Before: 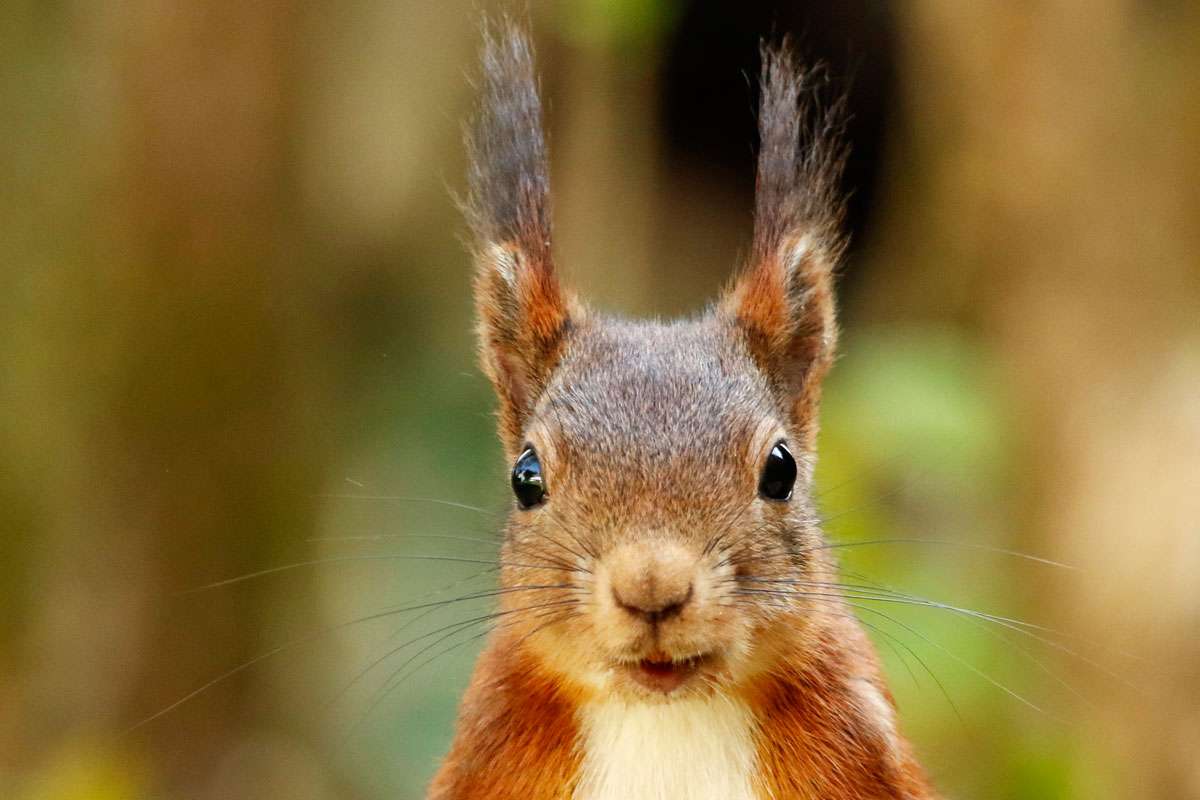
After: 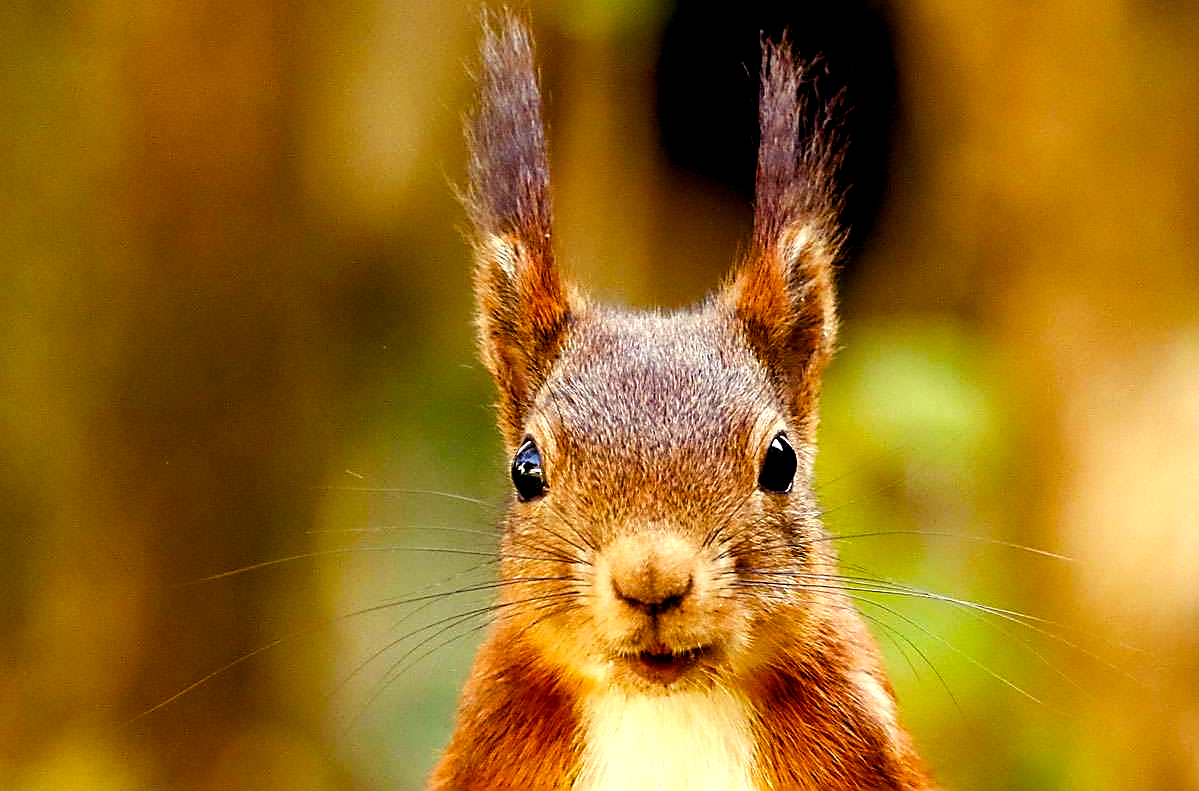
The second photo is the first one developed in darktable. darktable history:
crop: top 1.049%, right 0.001%
color balance rgb: shadows lift › luminance -21.66%, shadows lift › chroma 8.98%, shadows lift › hue 283.37°, power › chroma 1.55%, power › hue 25.59°, highlights gain › luminance 6.08%, highlights gain › chroma 2.55%, highlights gain › hue 90°, global offset › luminance -0.87%, perceptual saturation grading › global saturation 27.49%, perceptual saturation grading › highlights -28.39%, perceptual saturation grading › mid-tones 15.22%, perceptual saturation grading › shadows 33.98%, perceptual brilliance grading › highlights 10%, perceptual brilliance grading › mid-tones 5%
sharpen: radius 1.4, amount 1.25, threshold 0.7
